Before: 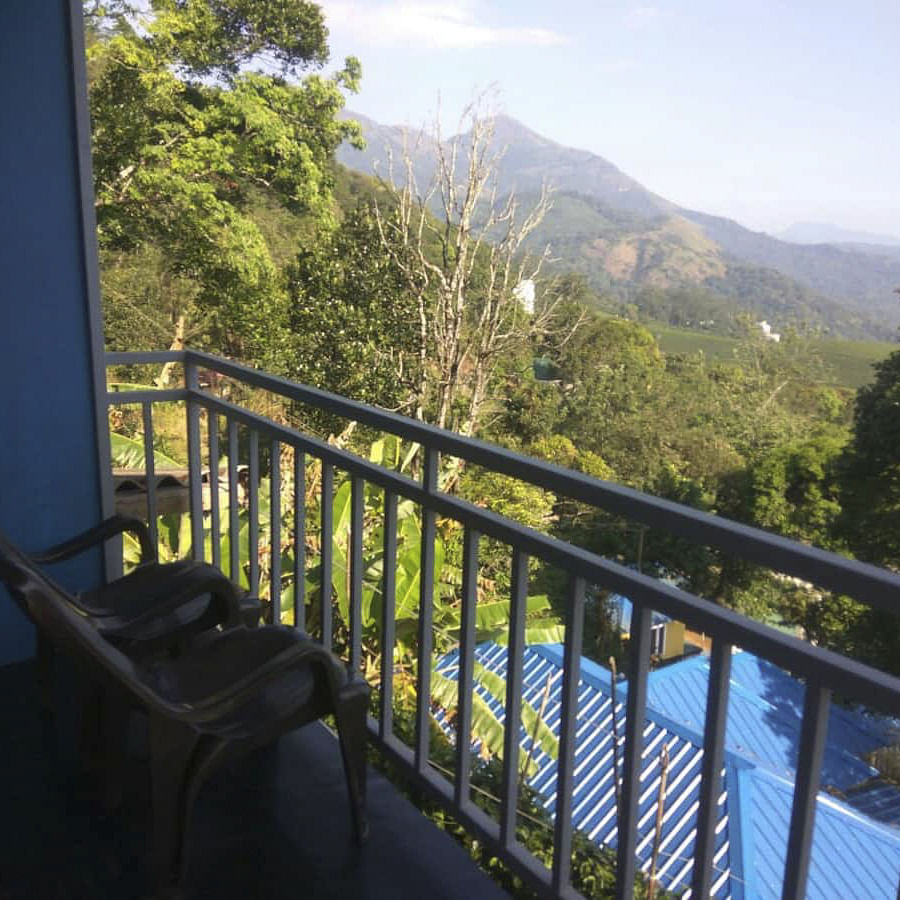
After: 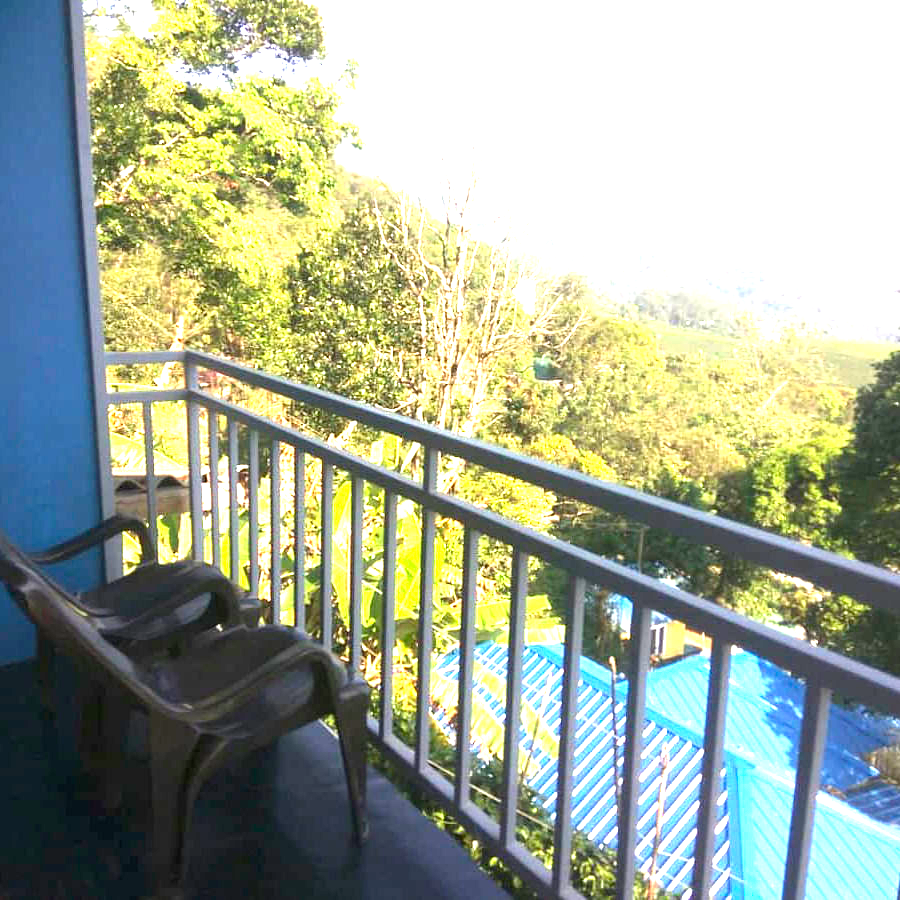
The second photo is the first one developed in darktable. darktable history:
exposure: exposure 1.992 EV, compensate exposure bias true, compensate highlight preservation false
